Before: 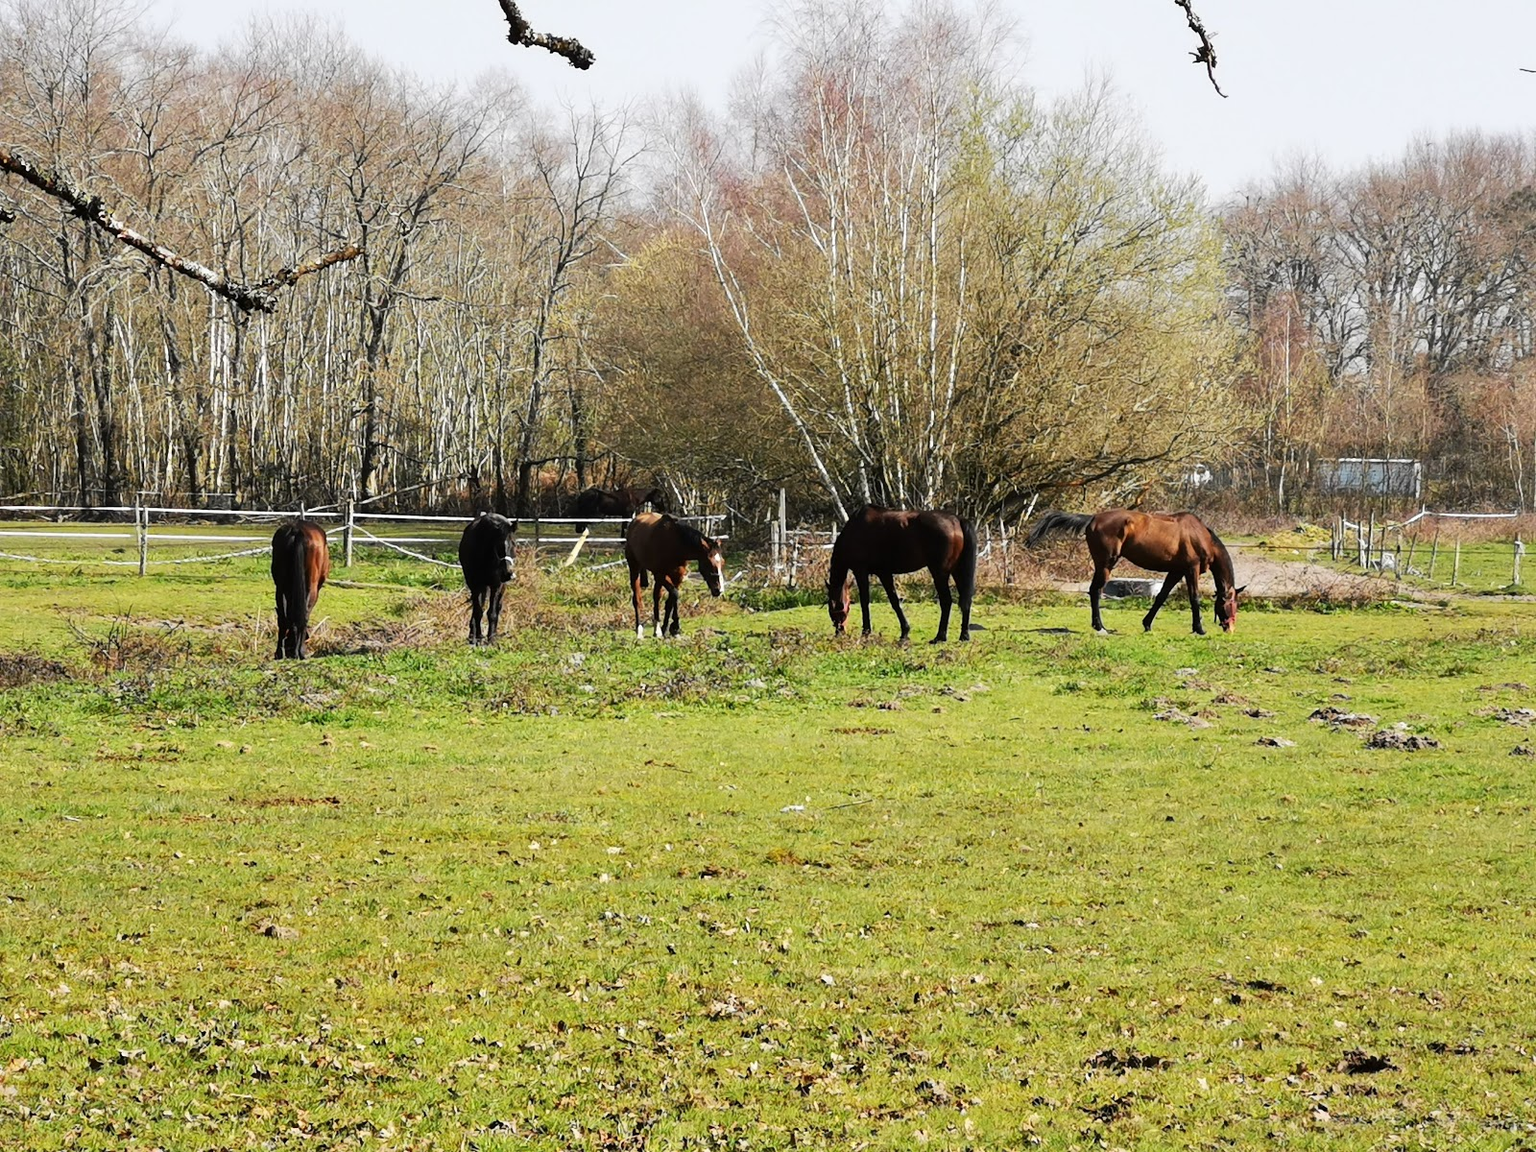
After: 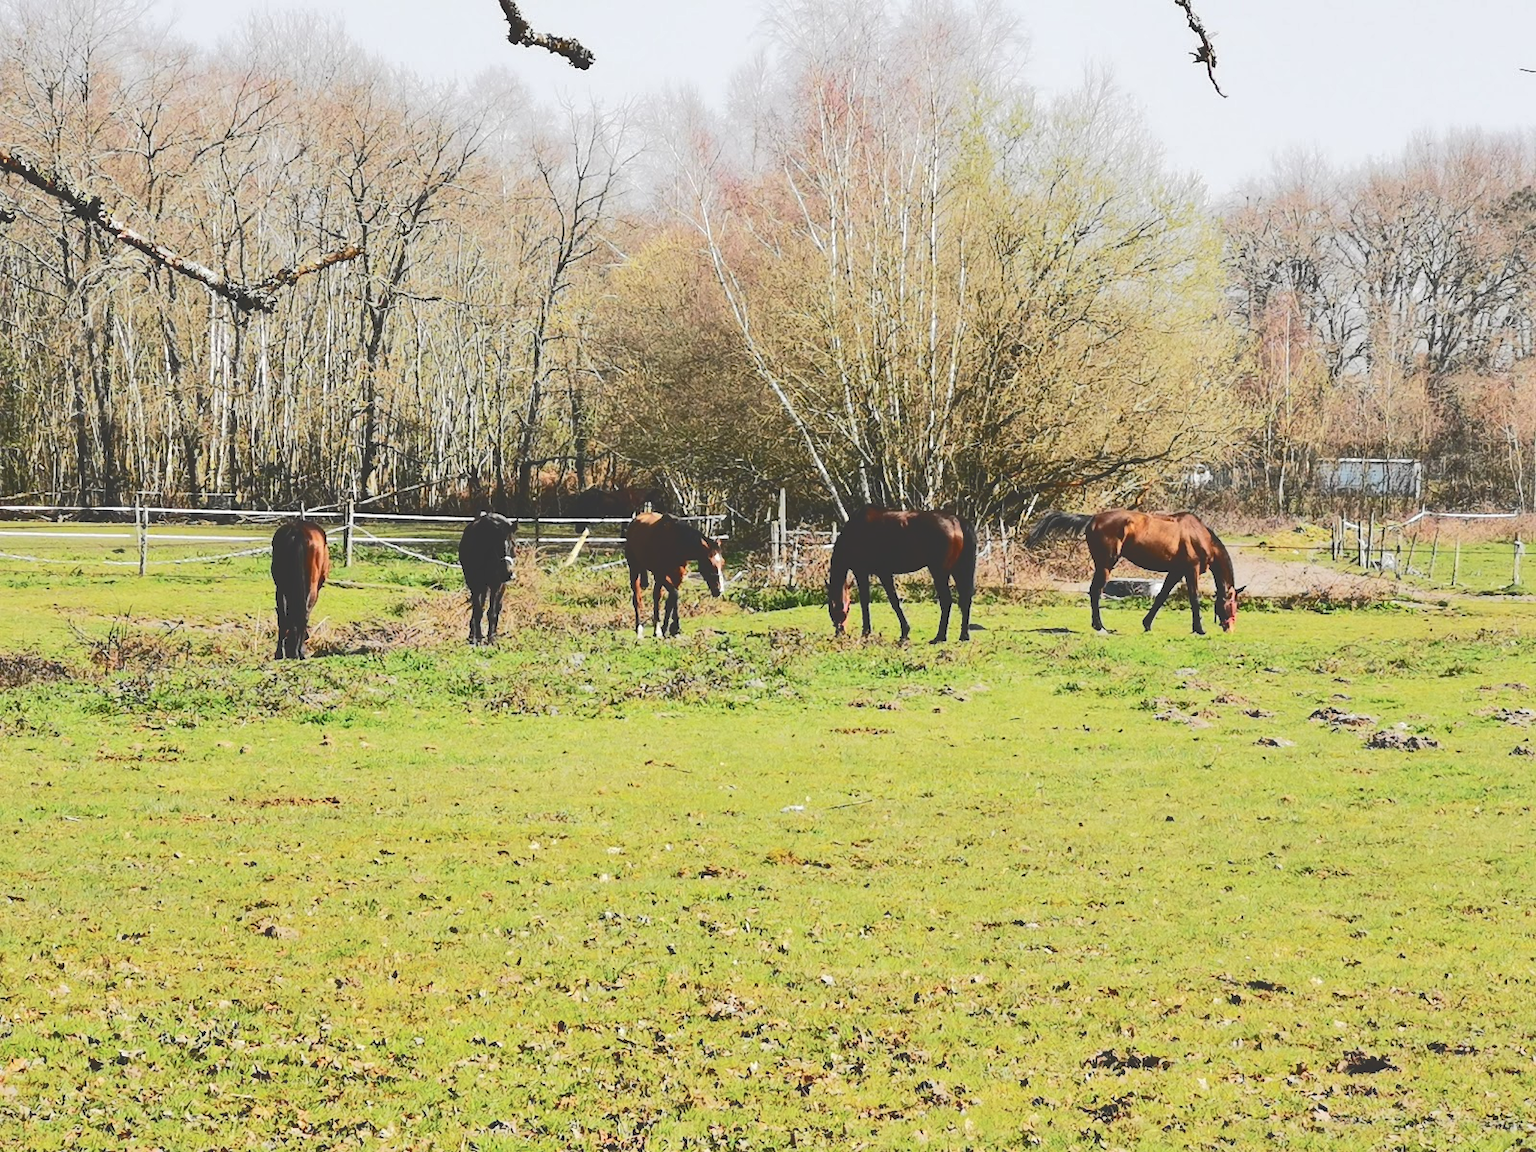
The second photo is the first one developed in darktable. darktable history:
tone curve: curves: ch0 [(0, 0) (0.003, 0.219) (0.011, 0.219) (0.025, 0.223) (0.044, 0.226) (0.069, 0.232) (0.1, 0.24) (0.136, 0.245) (0.177, 0.257) (0.224, 0.281) (0.277, 0.324) (0.335, 0.392) (0.399, 0.484) (0.468, 0.585) (0.543, 0.672) (0.623, 0.741) (0.709, 0.788) (0.801, 0.835) (0.898, 0.878) (1, 1)], color space Lab, independent channels, preserve colors none
